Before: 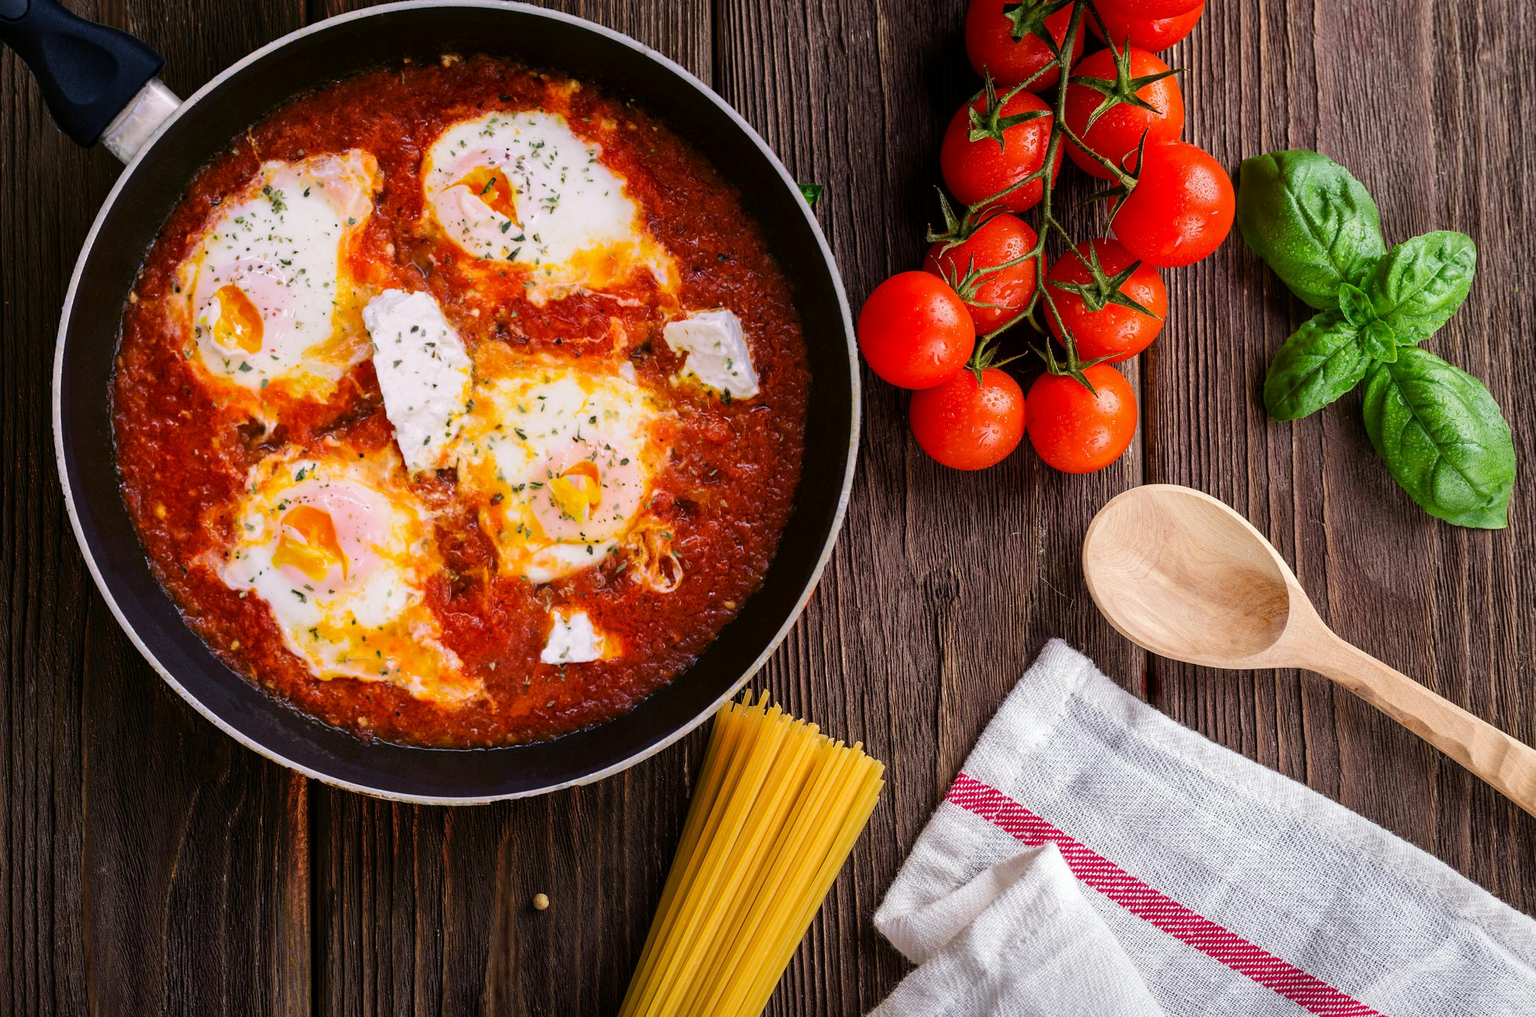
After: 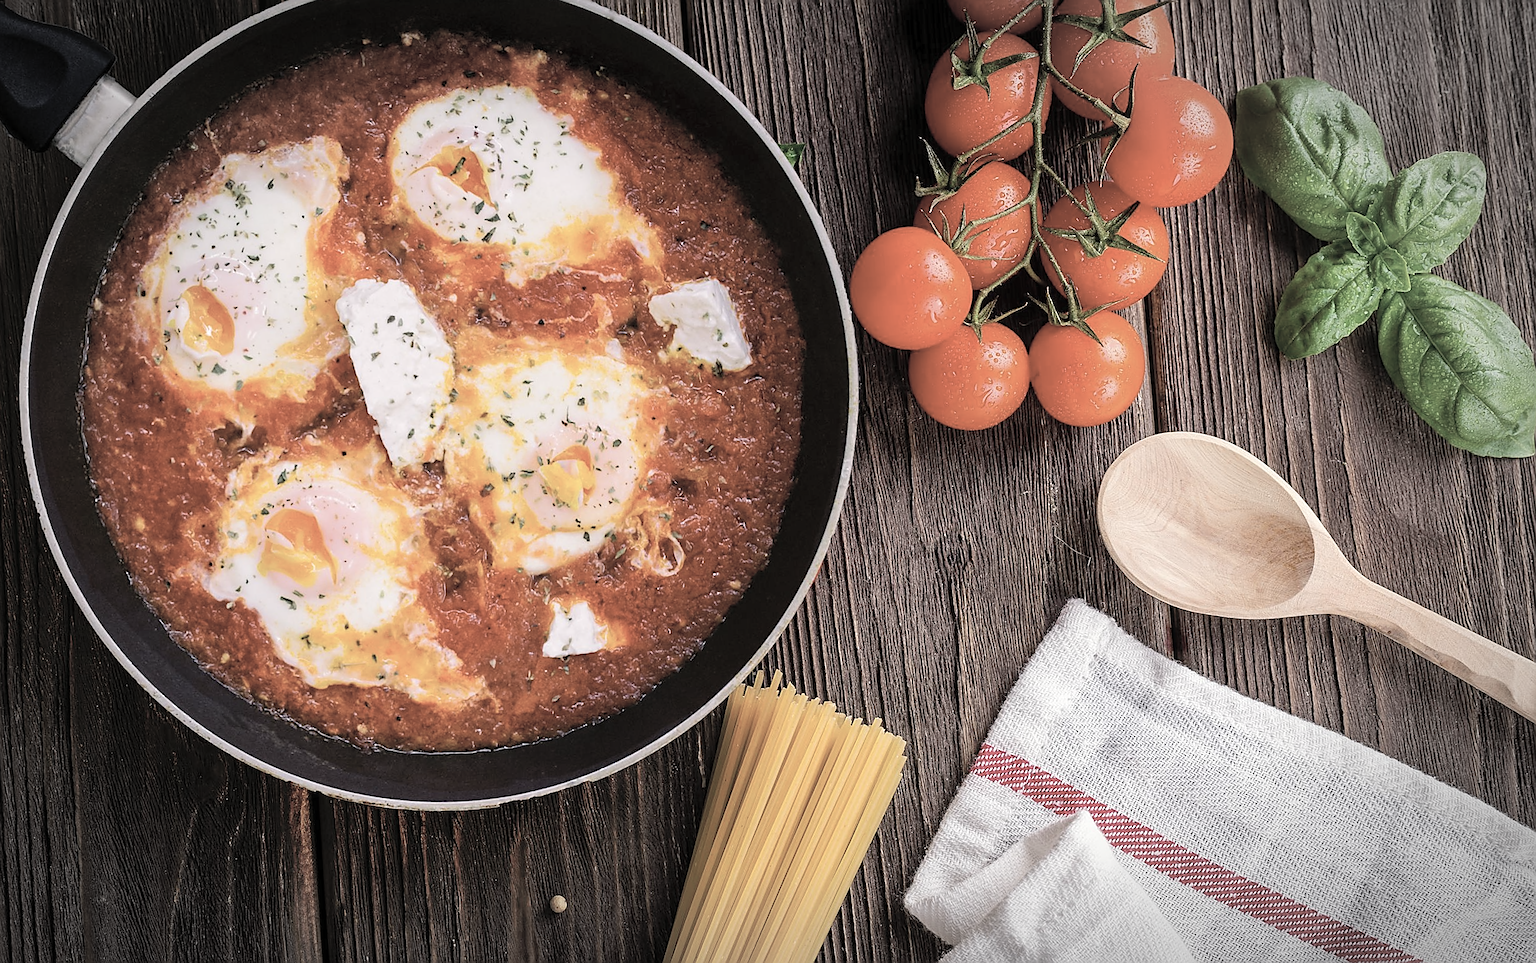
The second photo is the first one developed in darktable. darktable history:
white balance: red 1.009, blue 0.985
sharpen: radius 1.4, amount 1.25, threshold 0.7
rotate and perspective: rotation -3.52°, crop left 0.036, crop right 0.964, crop top 0.081, crop bottom 0.919
contrast brightness saturation: brightness 0.18, saturation -0.5
vignetting: automatic ratio true
